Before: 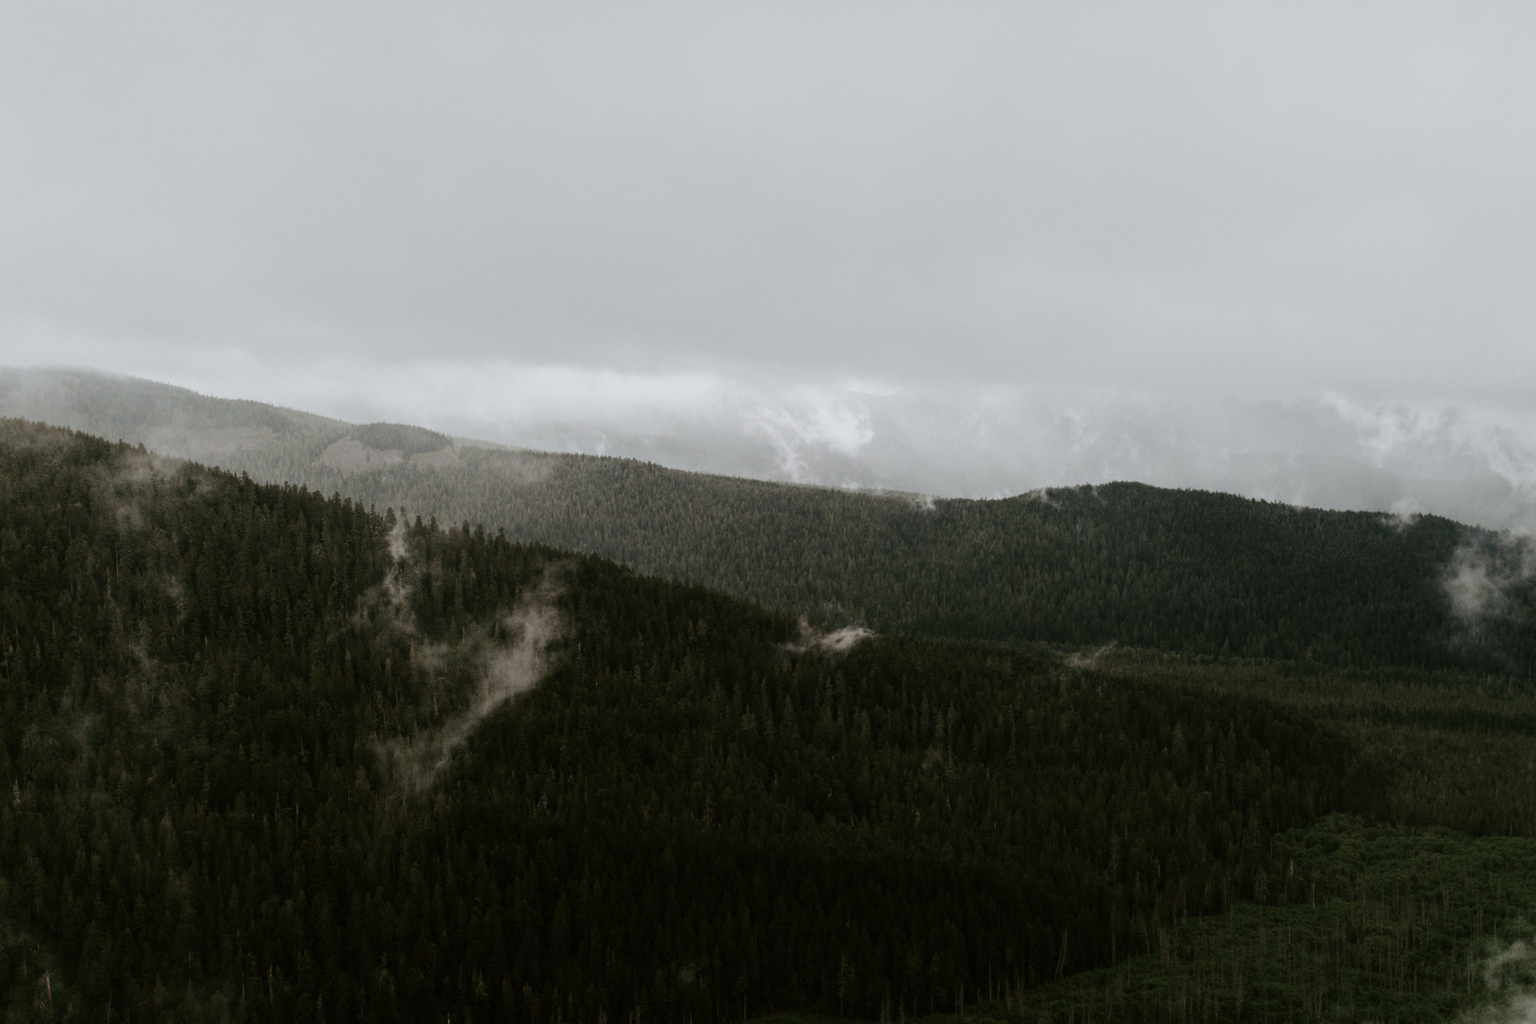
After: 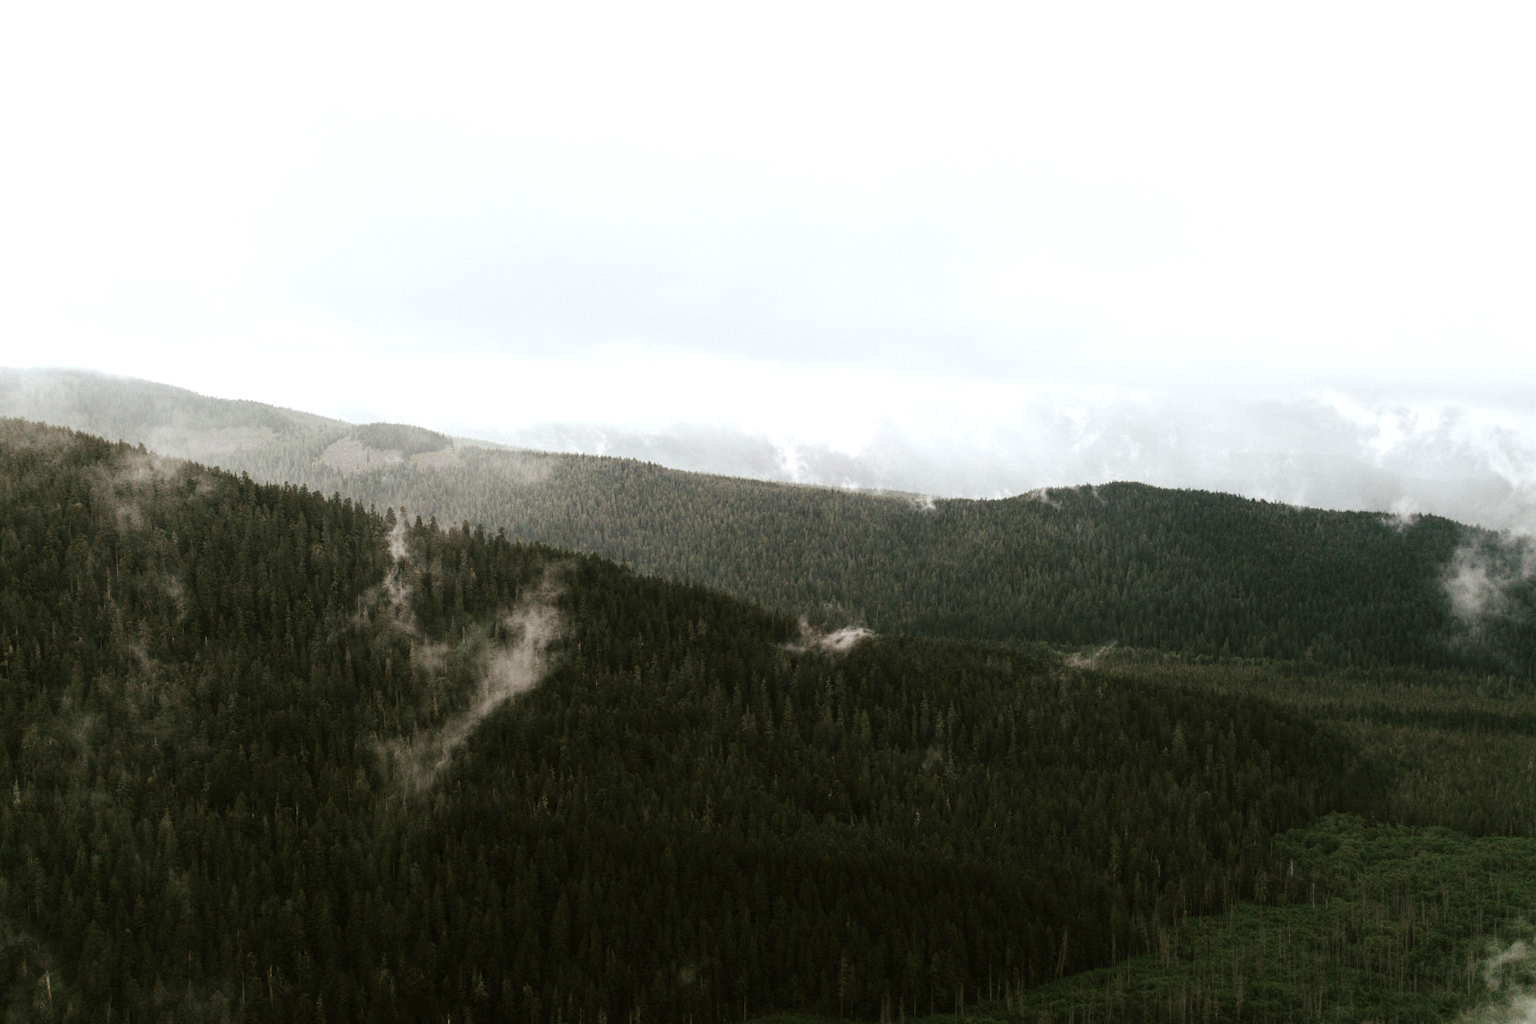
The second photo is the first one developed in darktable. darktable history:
exposure: black level correction 0, exposure 0.891 EV, compensate highlight preservation false
